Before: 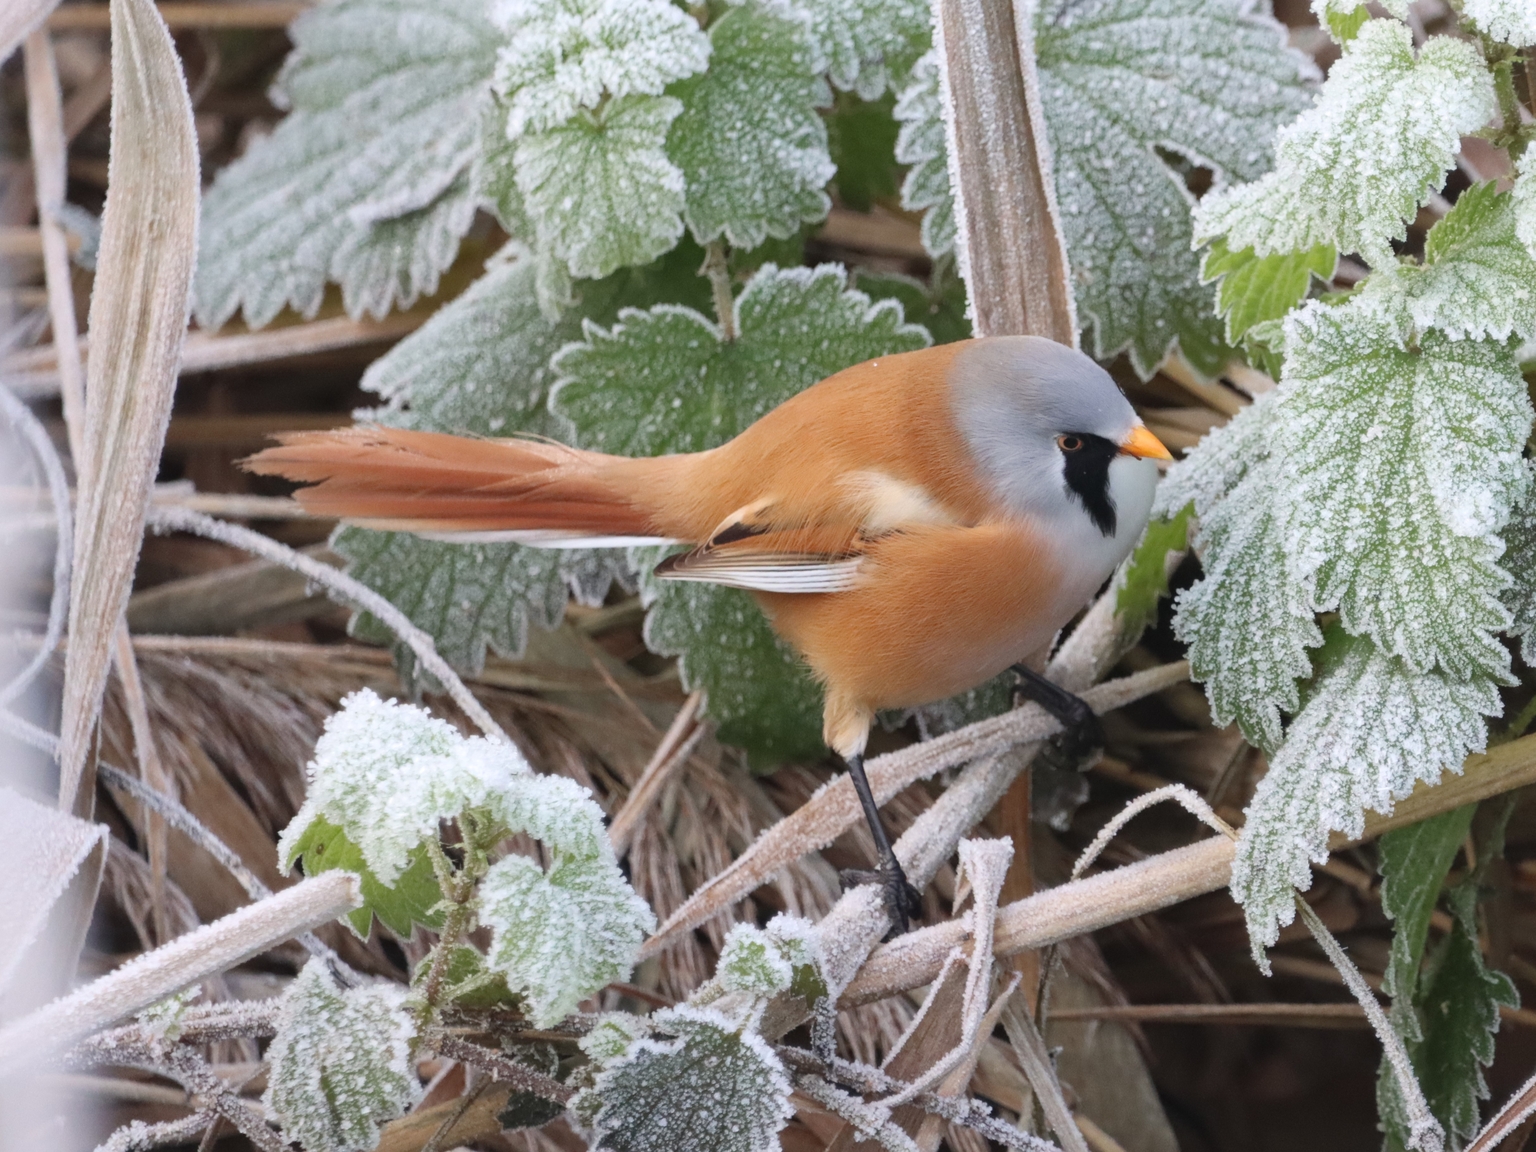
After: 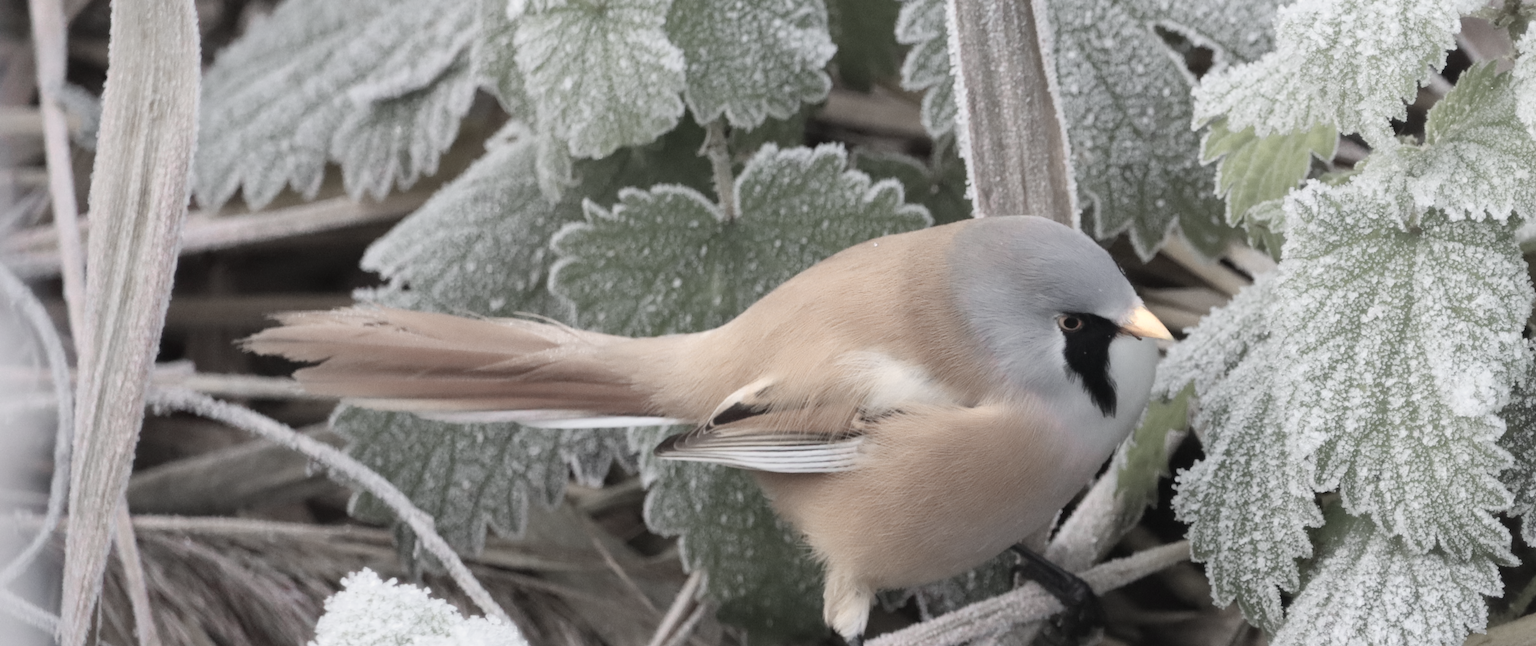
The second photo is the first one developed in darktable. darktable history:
crop and rotate: top 10.47%, bottom 33.384%
exposure: black level correction 0.001, exposure -0.123 EV, compensate exposure bias true, compensate highlight preservation false
color zones: curves: ch0 [(0, 0.6) (0.129, 0.585) (0.193, 0.596) (0.429, 0.5) (0.571, 0.5) (0.714, 0.5) (0.857, 0.5) (1, 0.6)]; ch1 [(0, 0.453) (0.112, 0.245) (0.213, 0.252) (0.429, 0.233) (0.571, 0.231) (0.683, 0.242) (0.857, 0.296) (1, 0.453)], mix 31.73%
